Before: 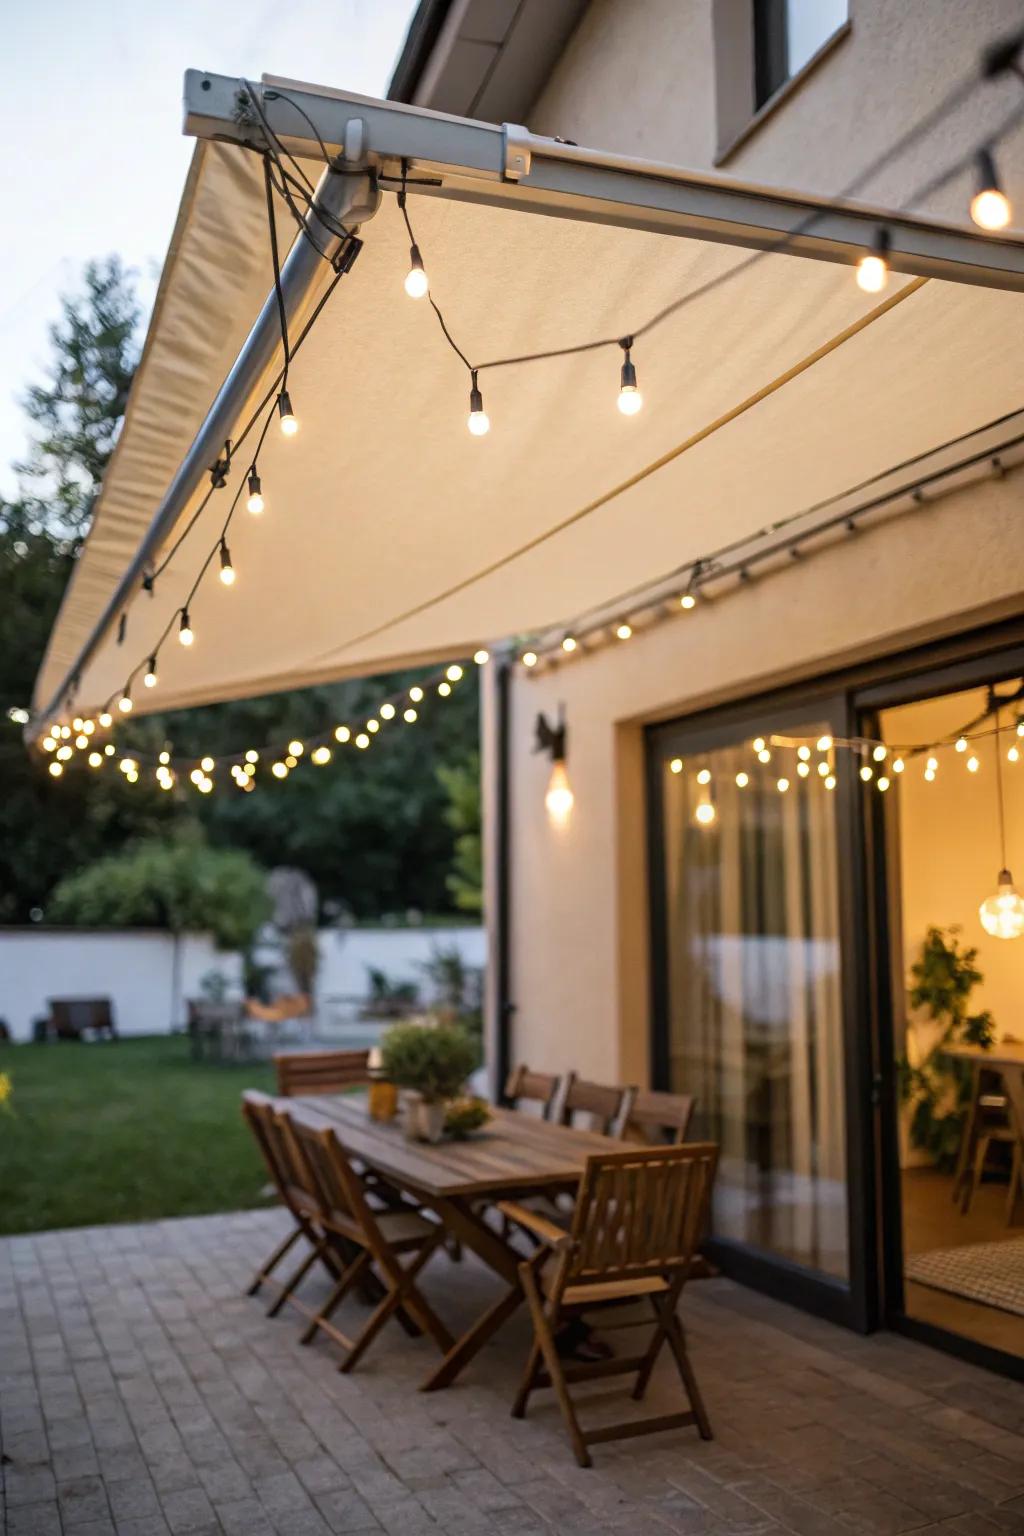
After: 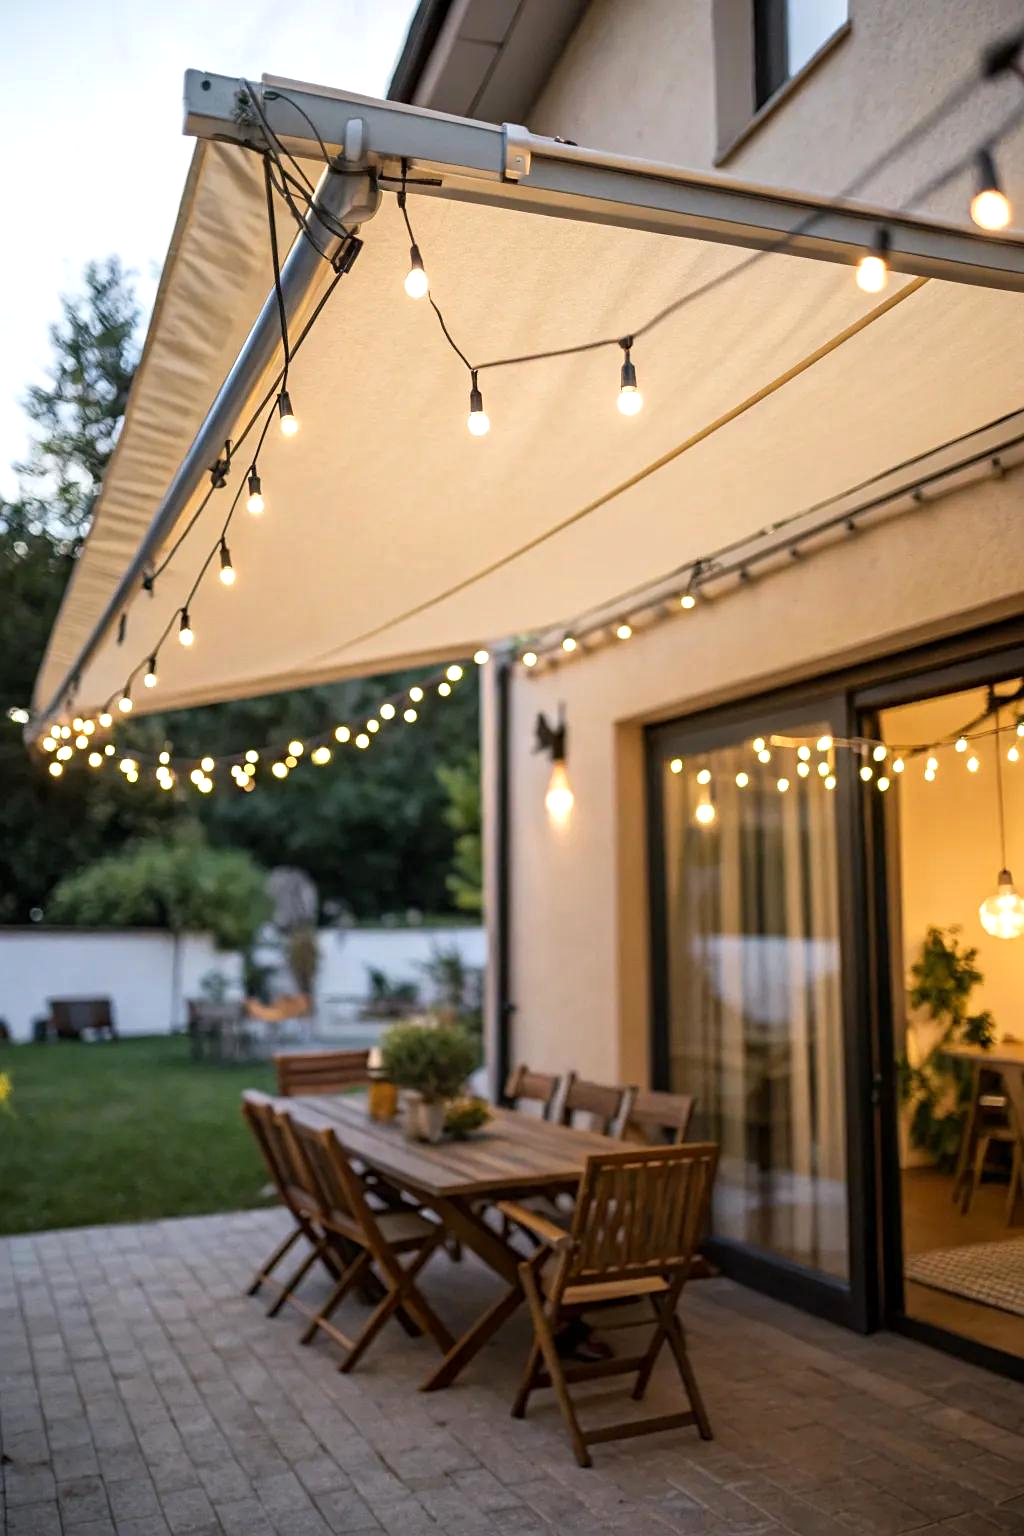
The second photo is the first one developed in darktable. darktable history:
sharpen: amount 0.217
exposure: black level correction 0.001, exposure 0.193 EV, compensate highlight preservation false
